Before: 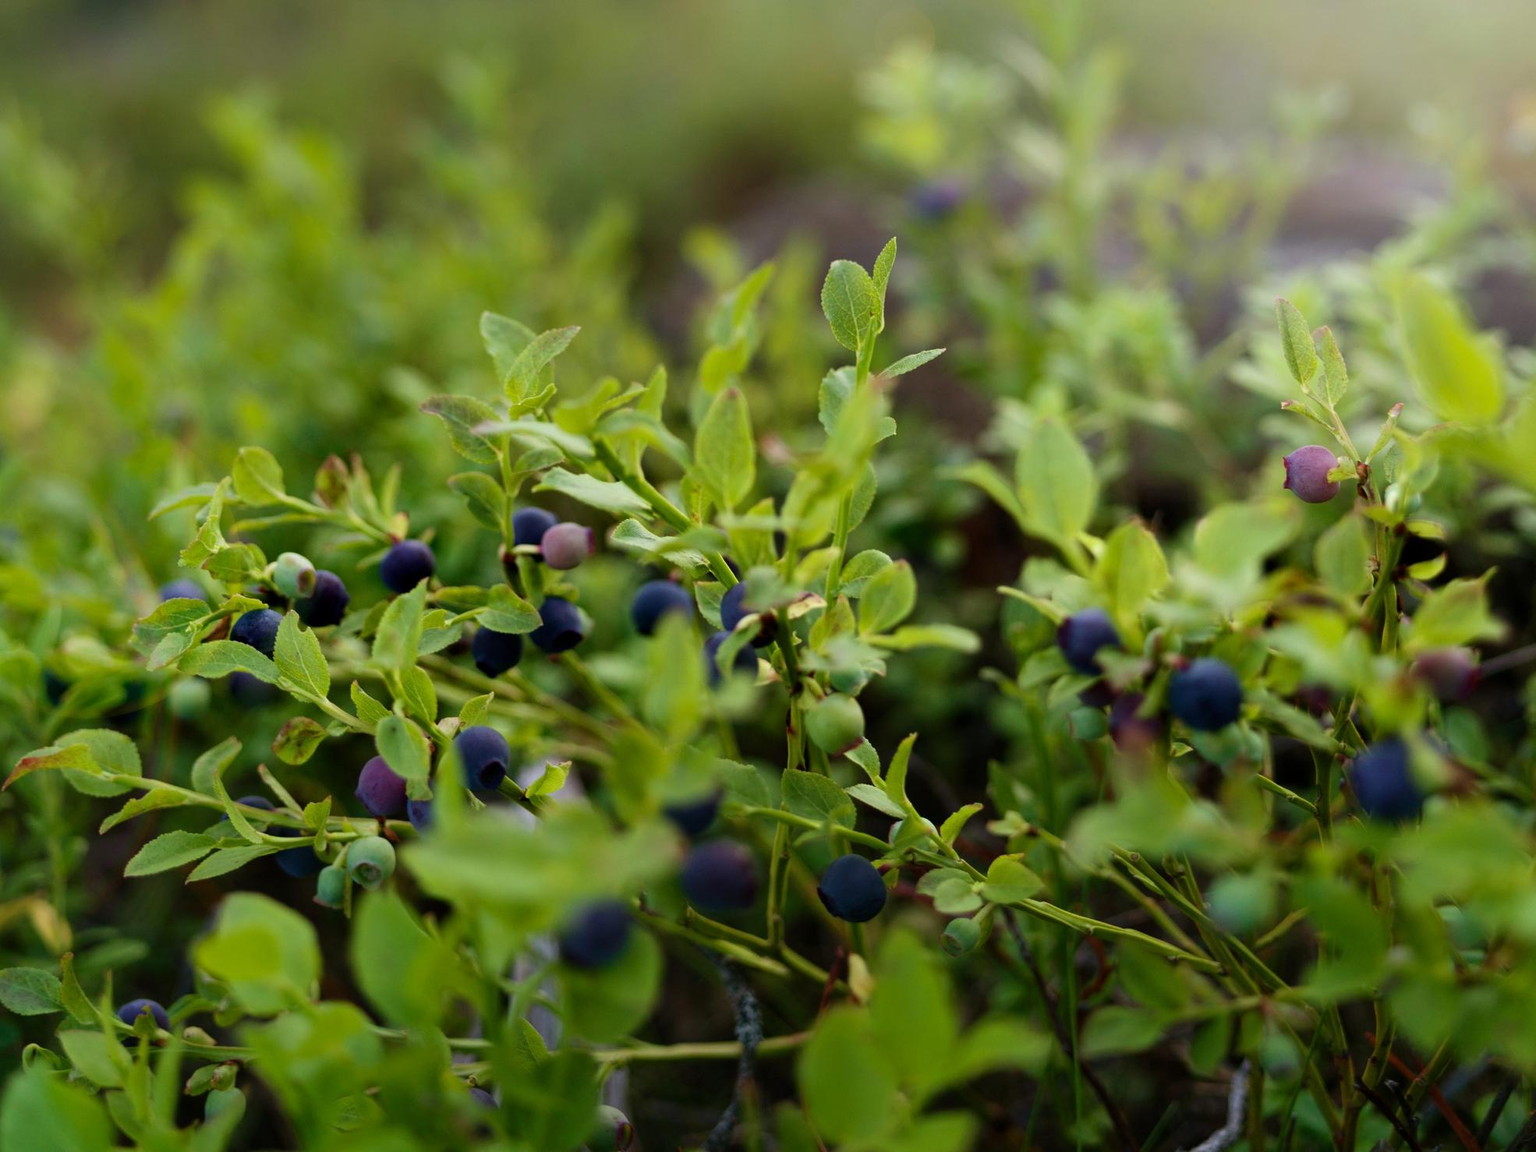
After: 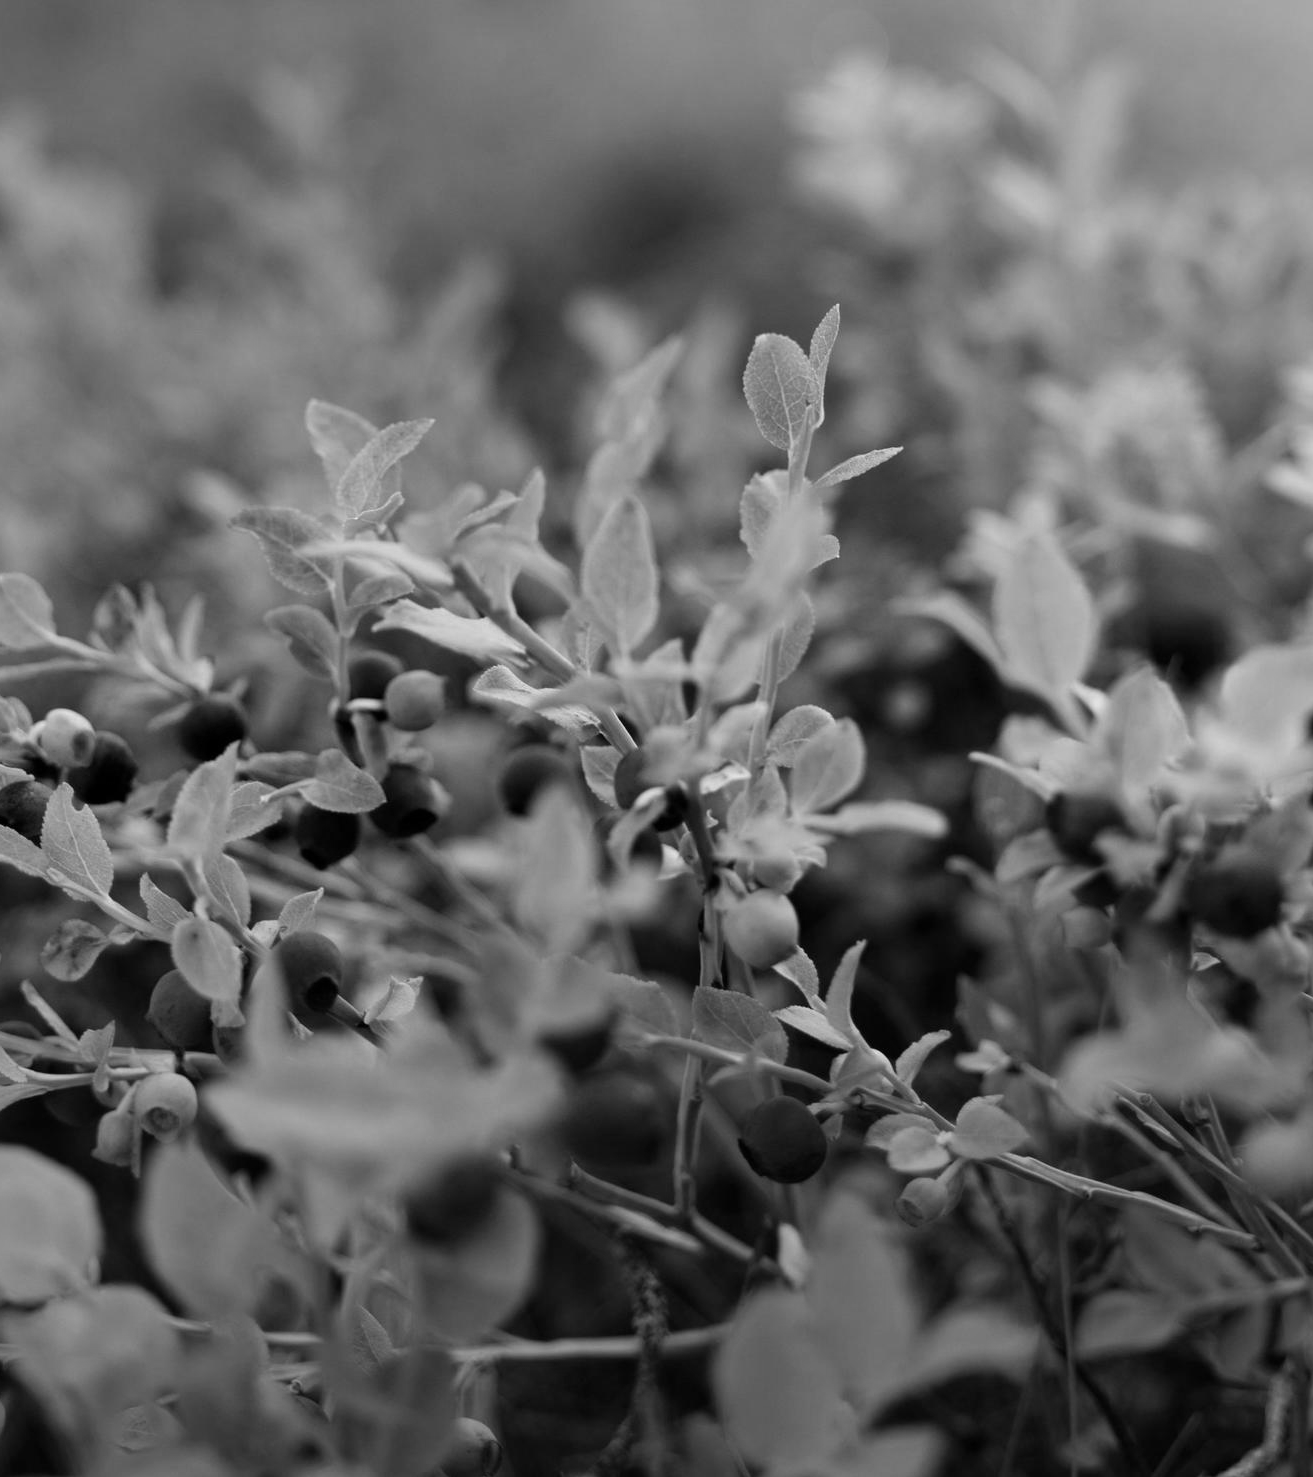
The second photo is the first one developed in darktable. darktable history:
monochrome: on, module defaults
crop and rotate: left 15.754%, right 17.579%
white balance: red 0.983, blue 1.036
